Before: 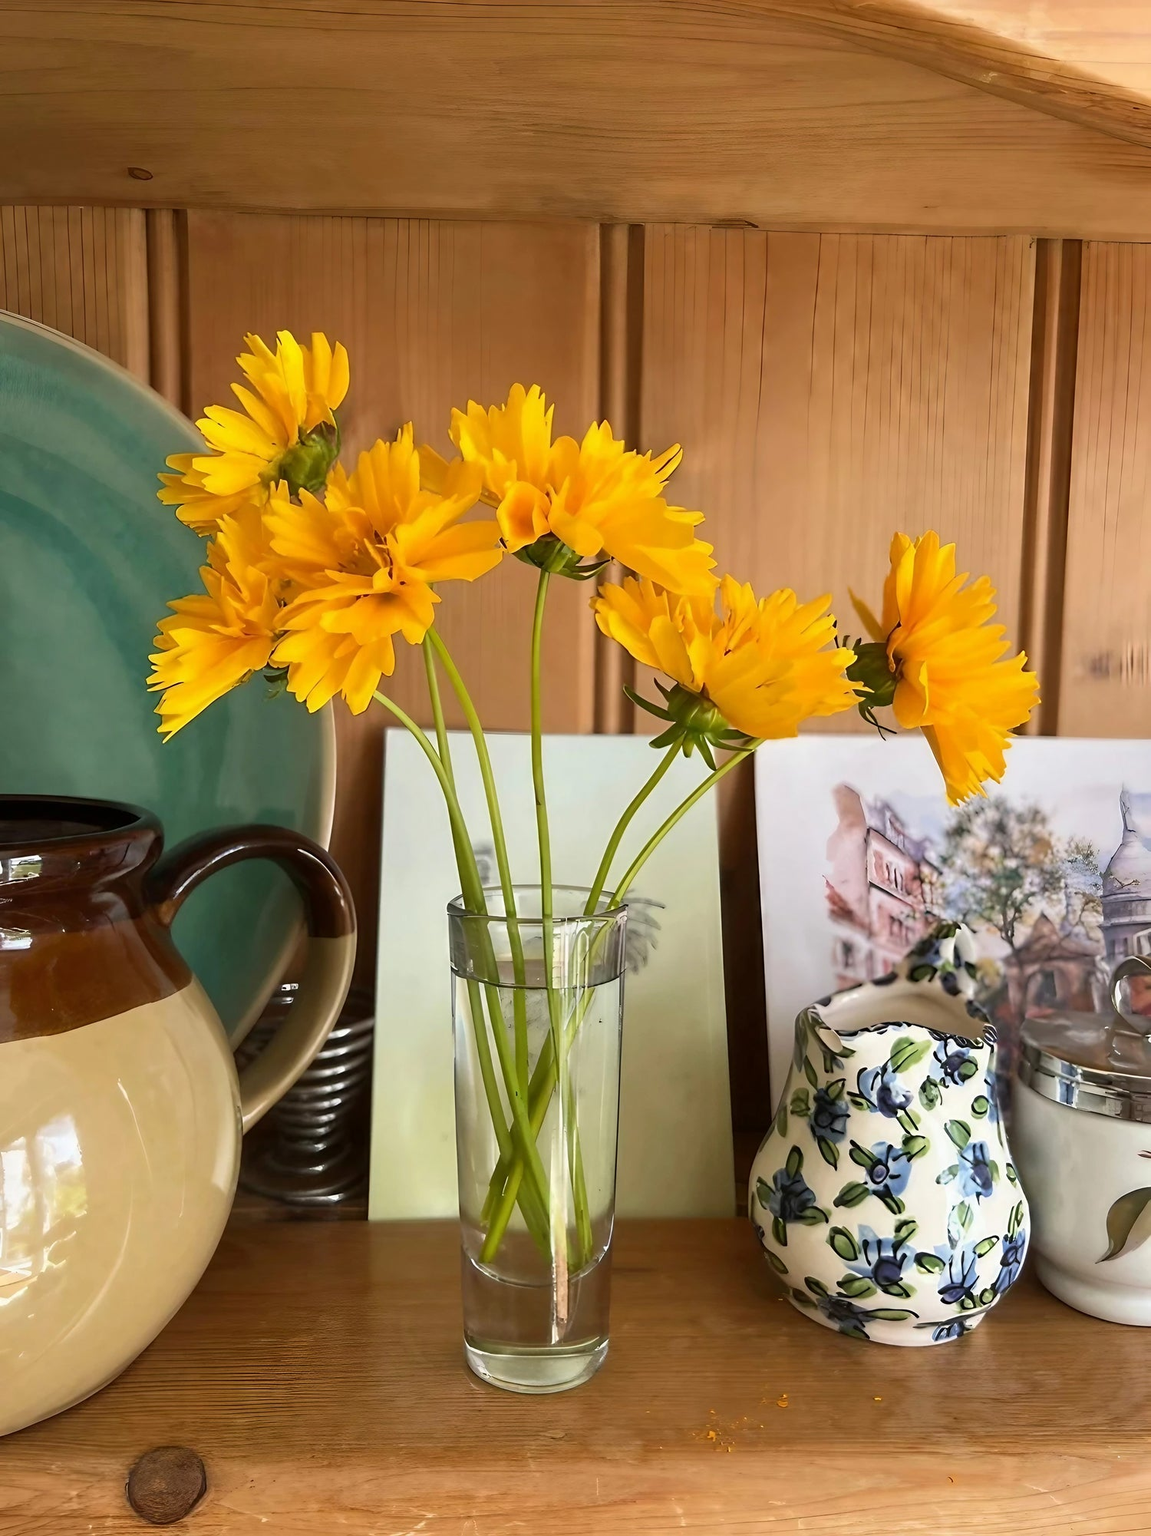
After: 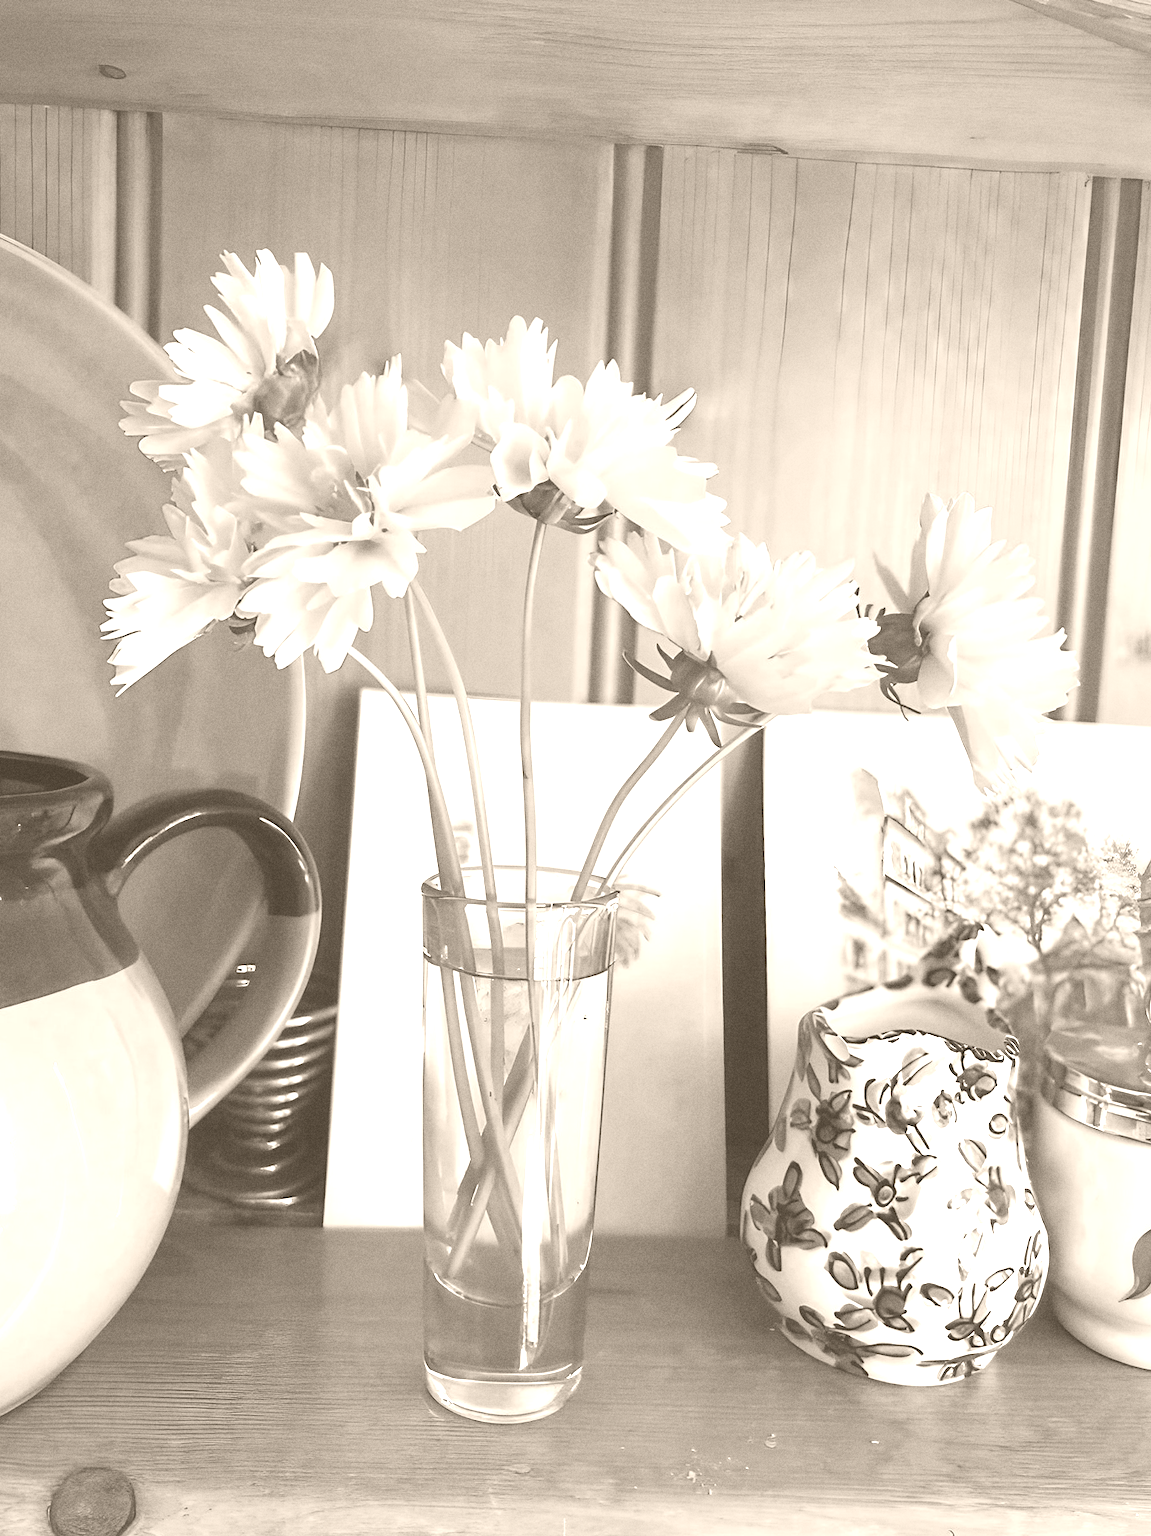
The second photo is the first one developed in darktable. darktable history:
grain: strength 26%
colorize: hue 34.49°, saturation 35.33%, source mix 100%, version 1
crop and rotate: angle -1.96°, left 3.097%, top 4.154%, right 1.586%, bottom 0.529%
exposure: compensate highlight preservation false
